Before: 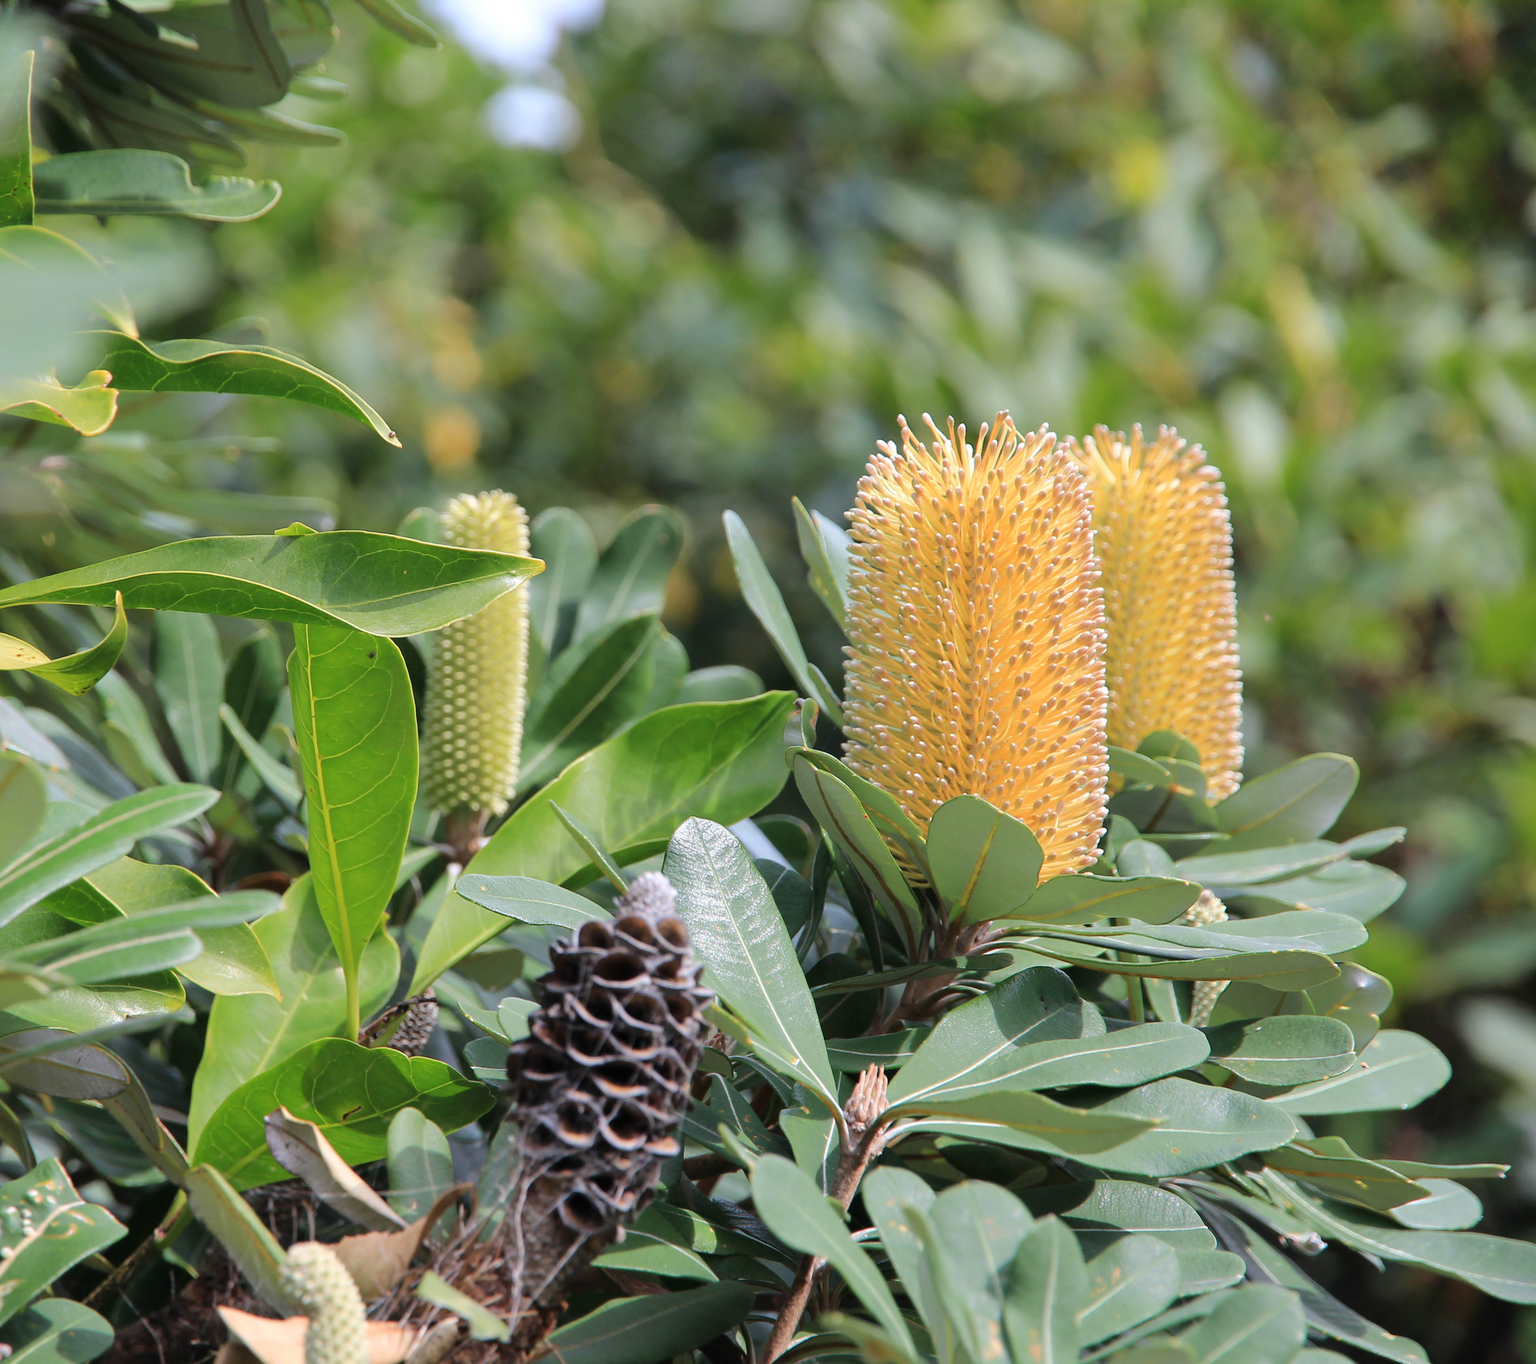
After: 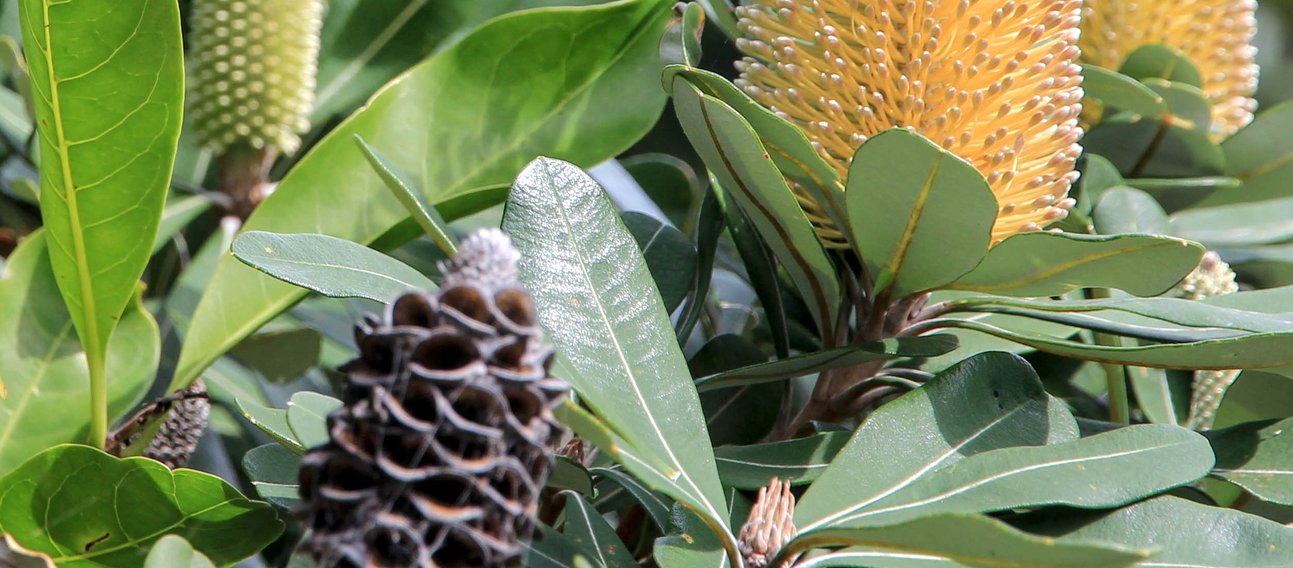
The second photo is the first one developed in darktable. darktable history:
crop: left 18.071%, top 51.118%, right 17.264%, bottom 16.881%
local contrast: detail 130%
contrast brightness saturation: contrast 0.052
tone equalizer: edges refinement/feathering 500, mask exposure compensation -1.57 EV, preserve details no
